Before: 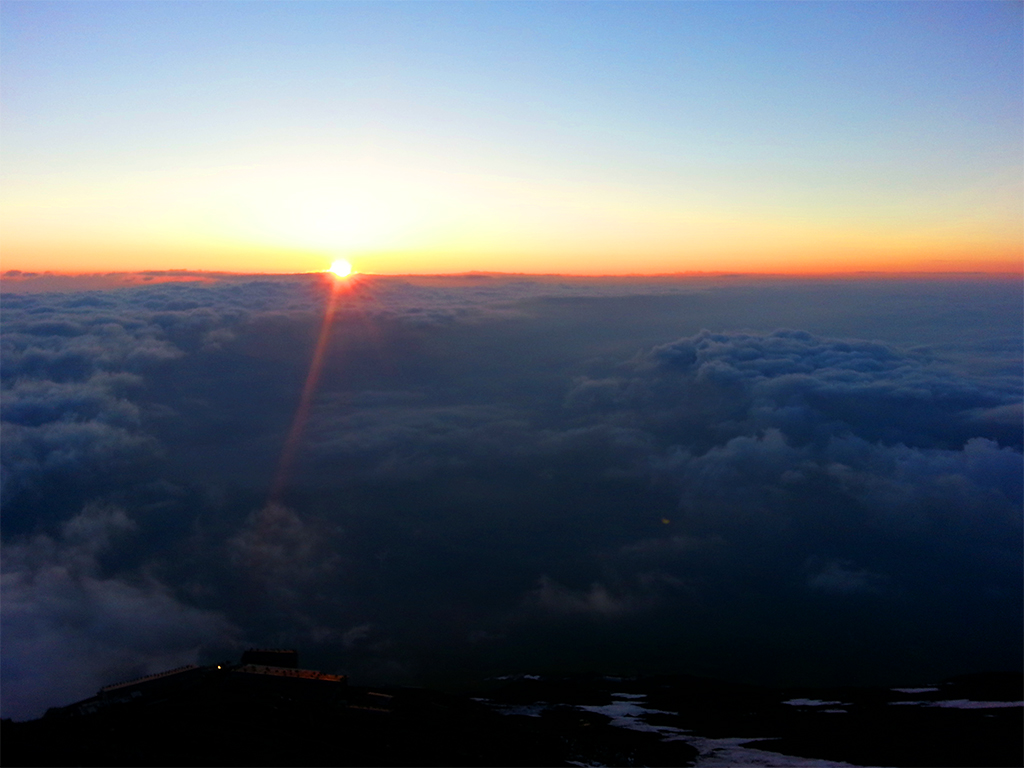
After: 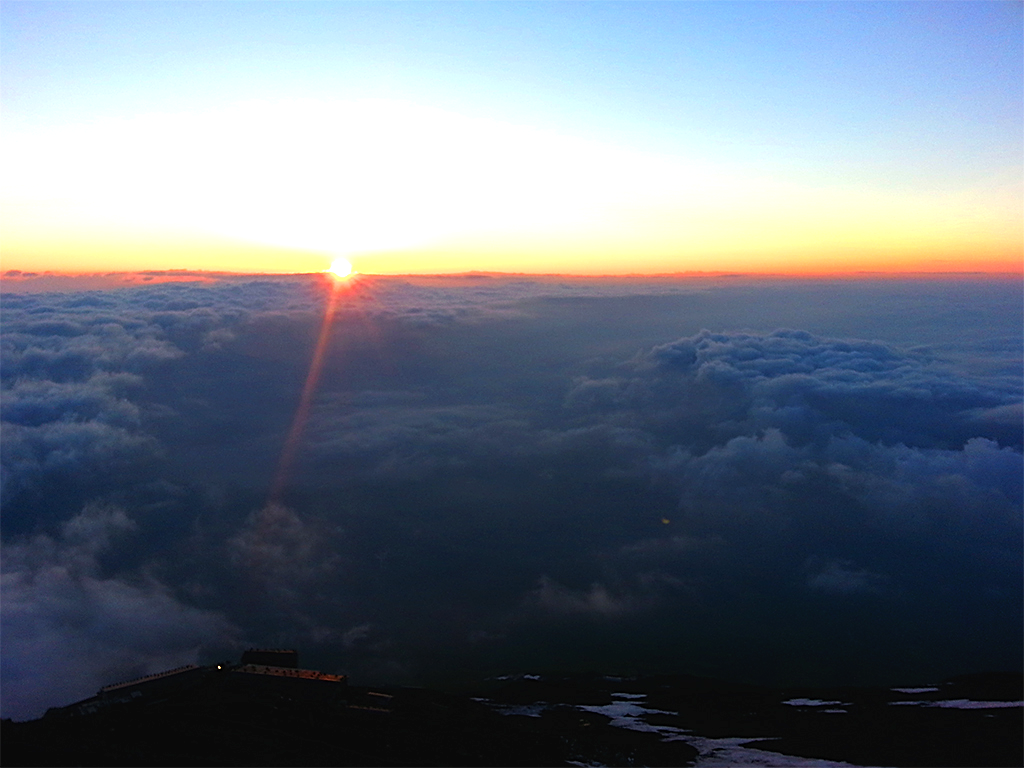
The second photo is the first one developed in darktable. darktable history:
exposure: black level correction -0.002, exposure 0.54 EV, compensate highlight preservation false
sharpen: on, module defaults
color balance: mode lift, gamma, gain (sRGB)
